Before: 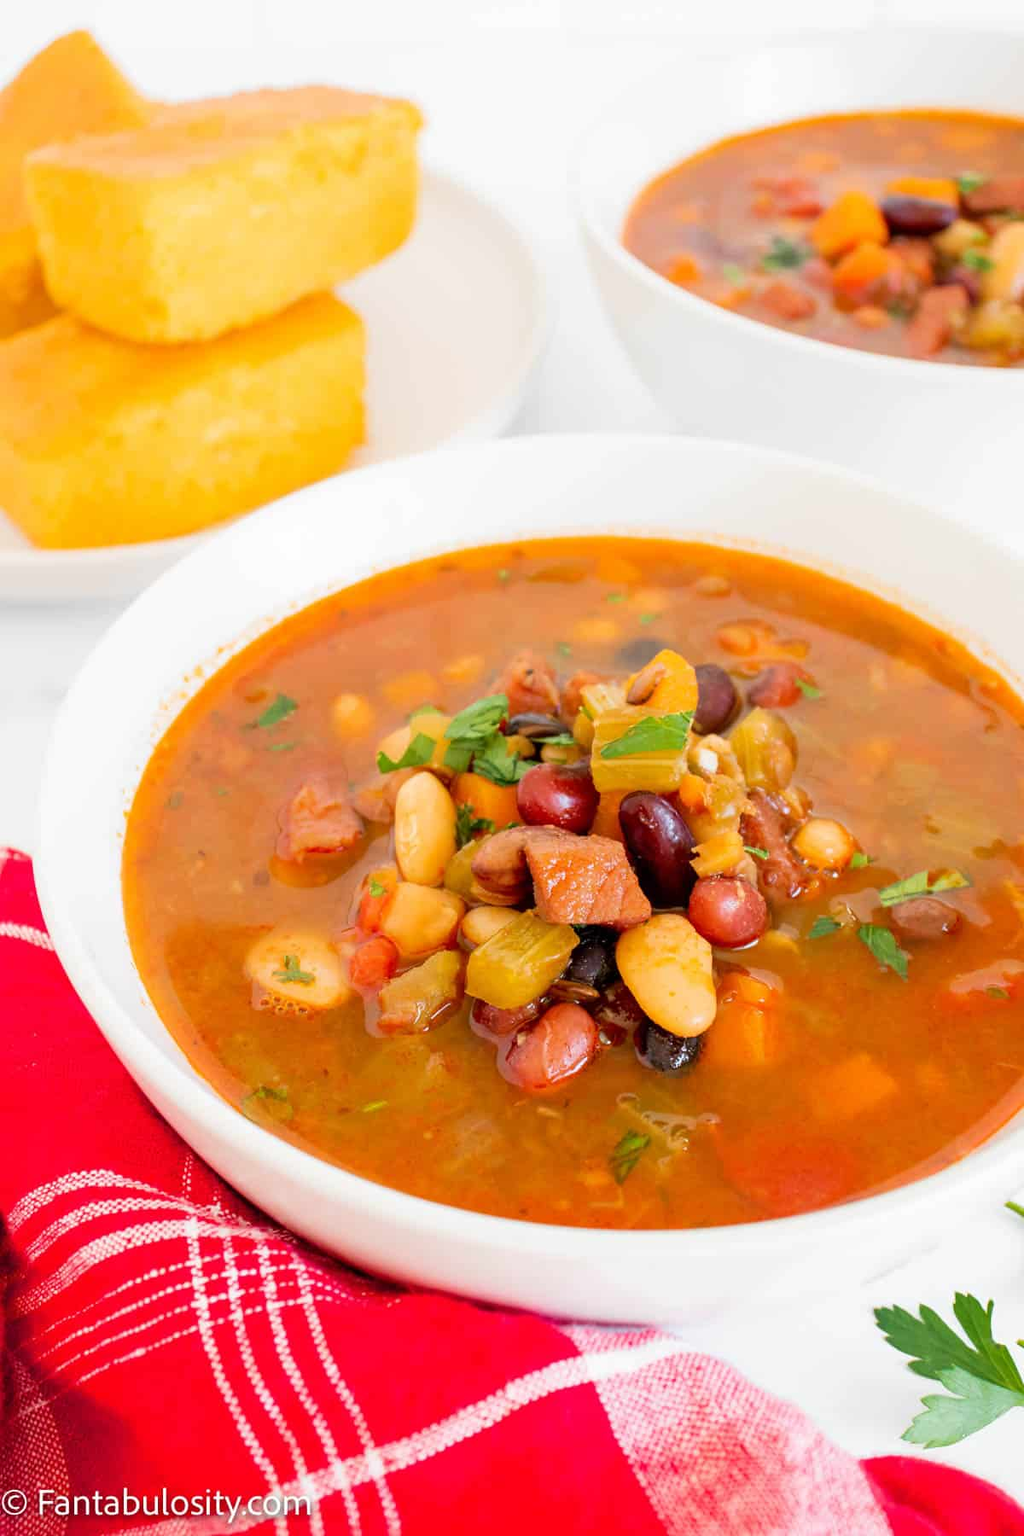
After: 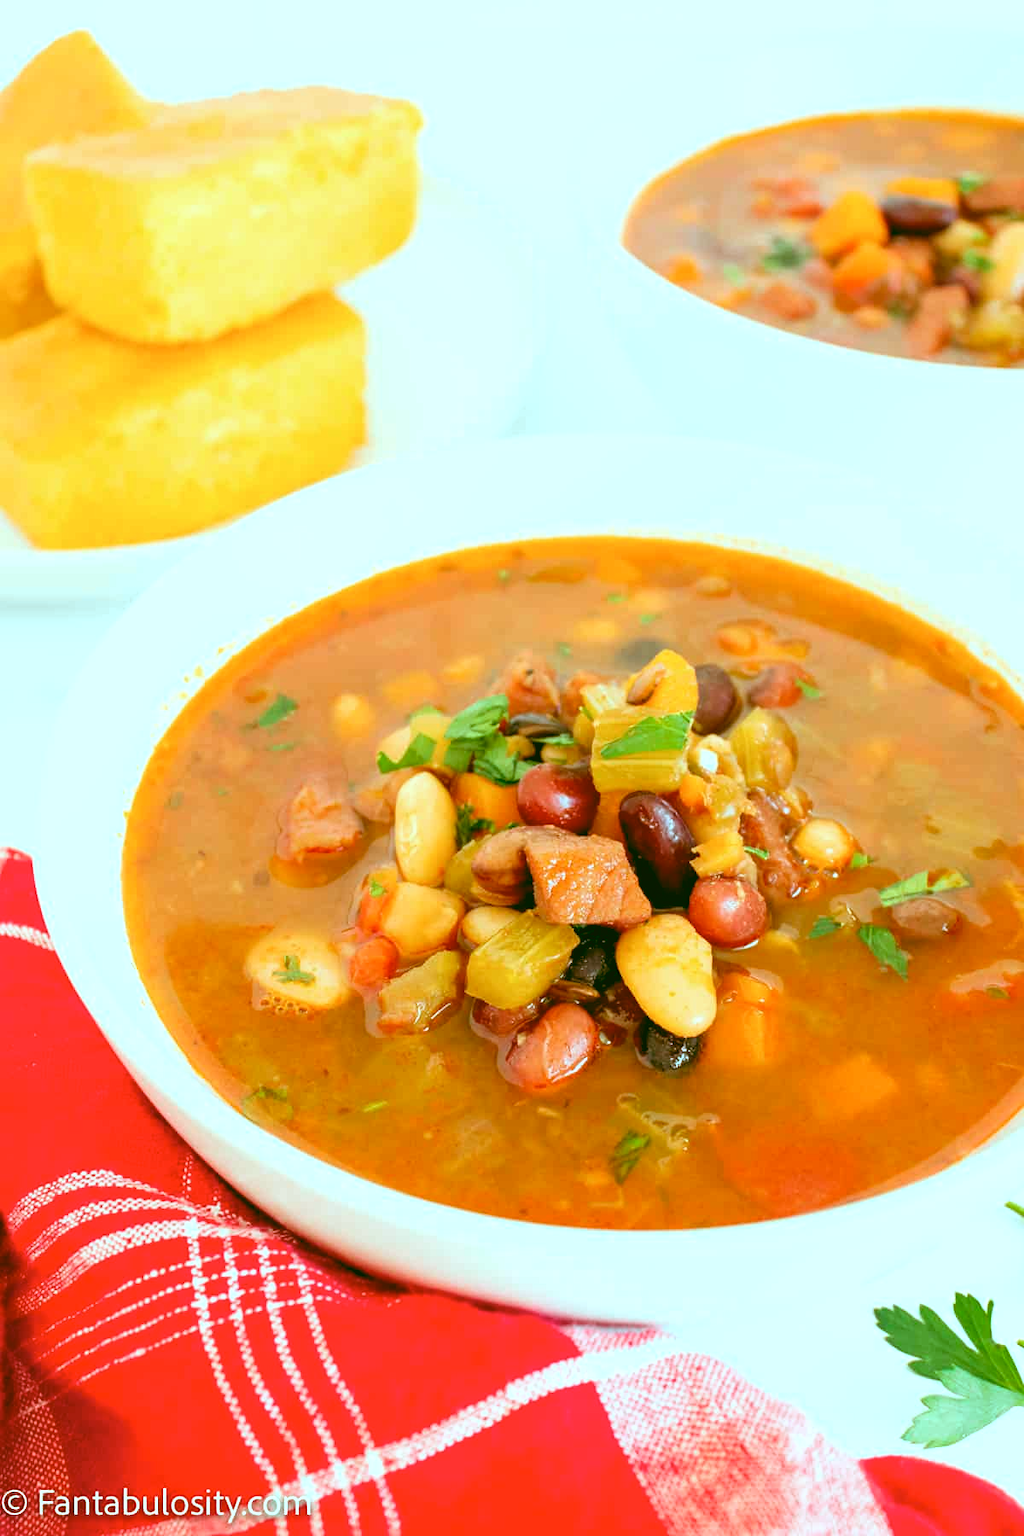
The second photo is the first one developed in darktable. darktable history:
color correction: highlights a* -14.62, highlights b* -16.22, shadows a* 10.12, shadows b* 29.4
color balance: lift [1.005, 0.99, 1.007, 1.01], gamma [1, 1.034, 1.032, 0.966], gain [0.873, 1.055, 1.067, 0.933]
exposure: black level correction 0, exposure 0.5 EV, compensate highlight preservation false
